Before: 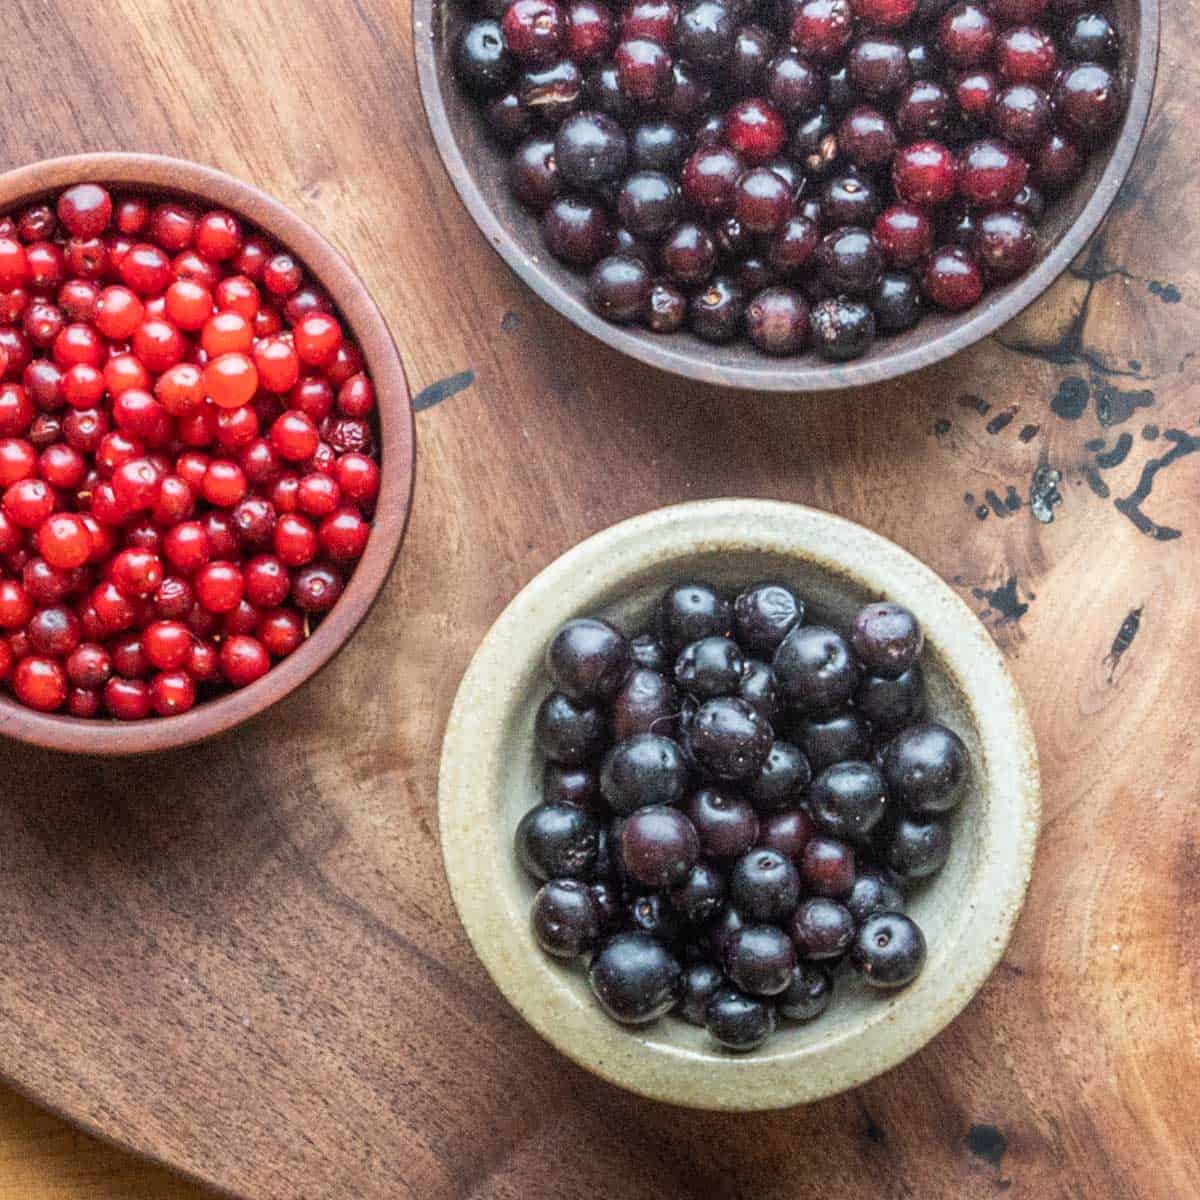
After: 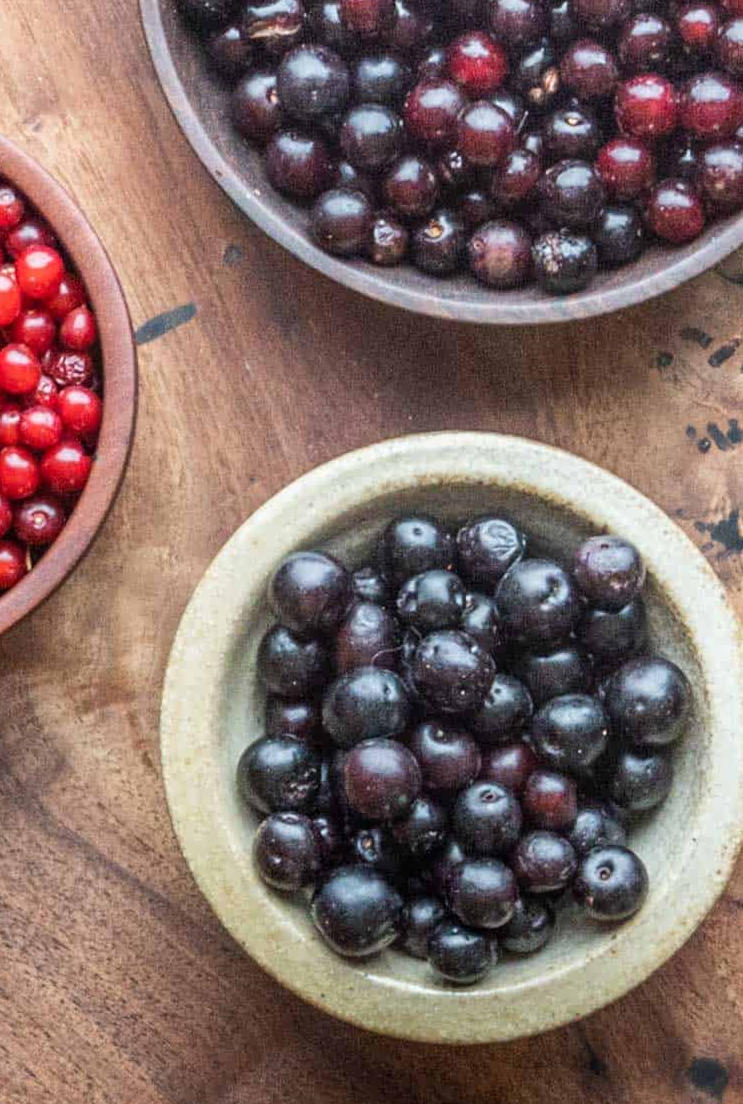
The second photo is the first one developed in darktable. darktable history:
crop and rotate: left 23.198%, top 5.634%, right 14.884%, bottom 2.352%
